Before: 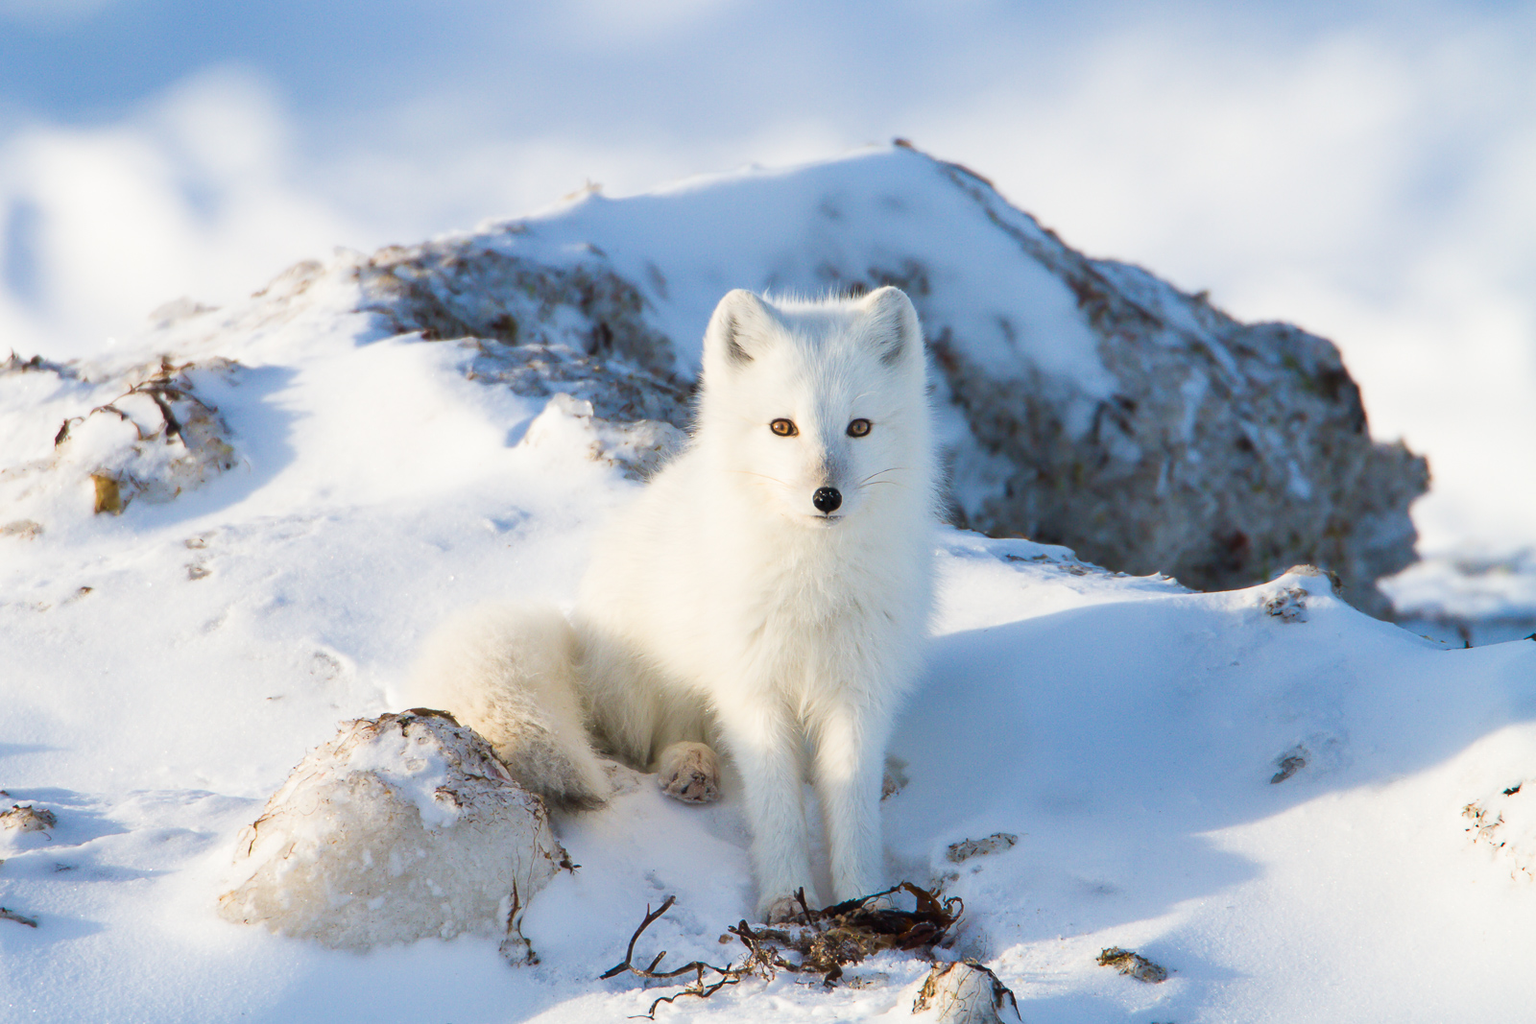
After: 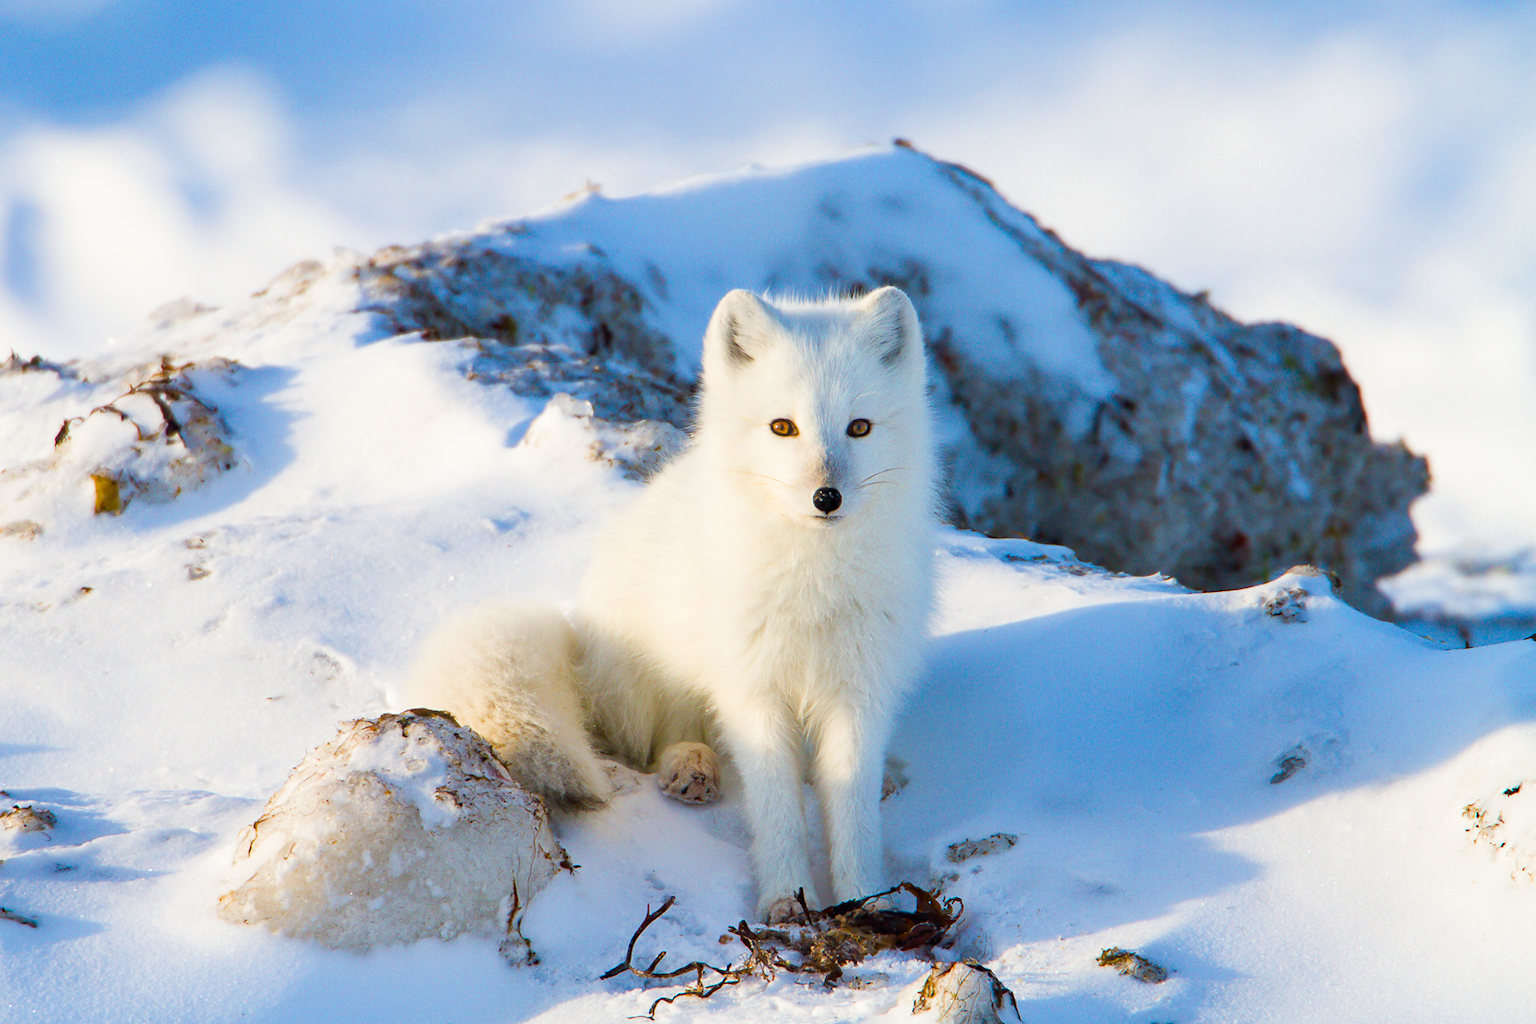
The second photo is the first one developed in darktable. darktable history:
haze removal: adaptive false
color zones: curves: ch0 [(0.25, 0.5) (0.463, 0.627) (0.484, 0.637) (0.75, 0.5)]
color balance rgb: perceptual saturation grading › global saturation 25%, global vibrance 20%
